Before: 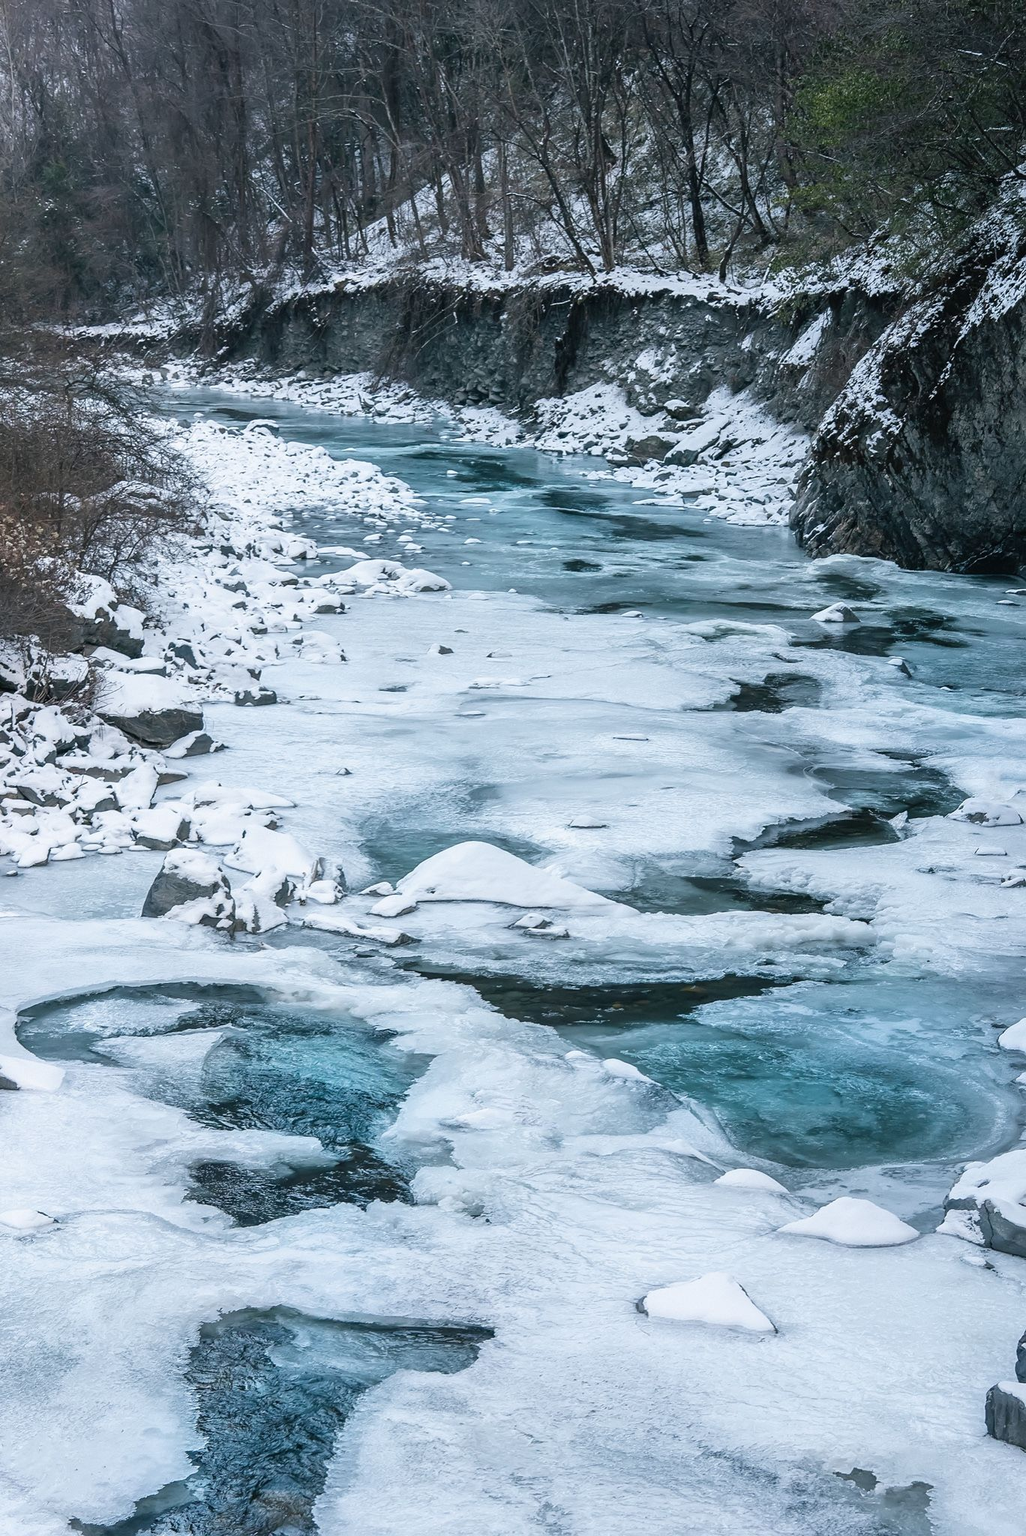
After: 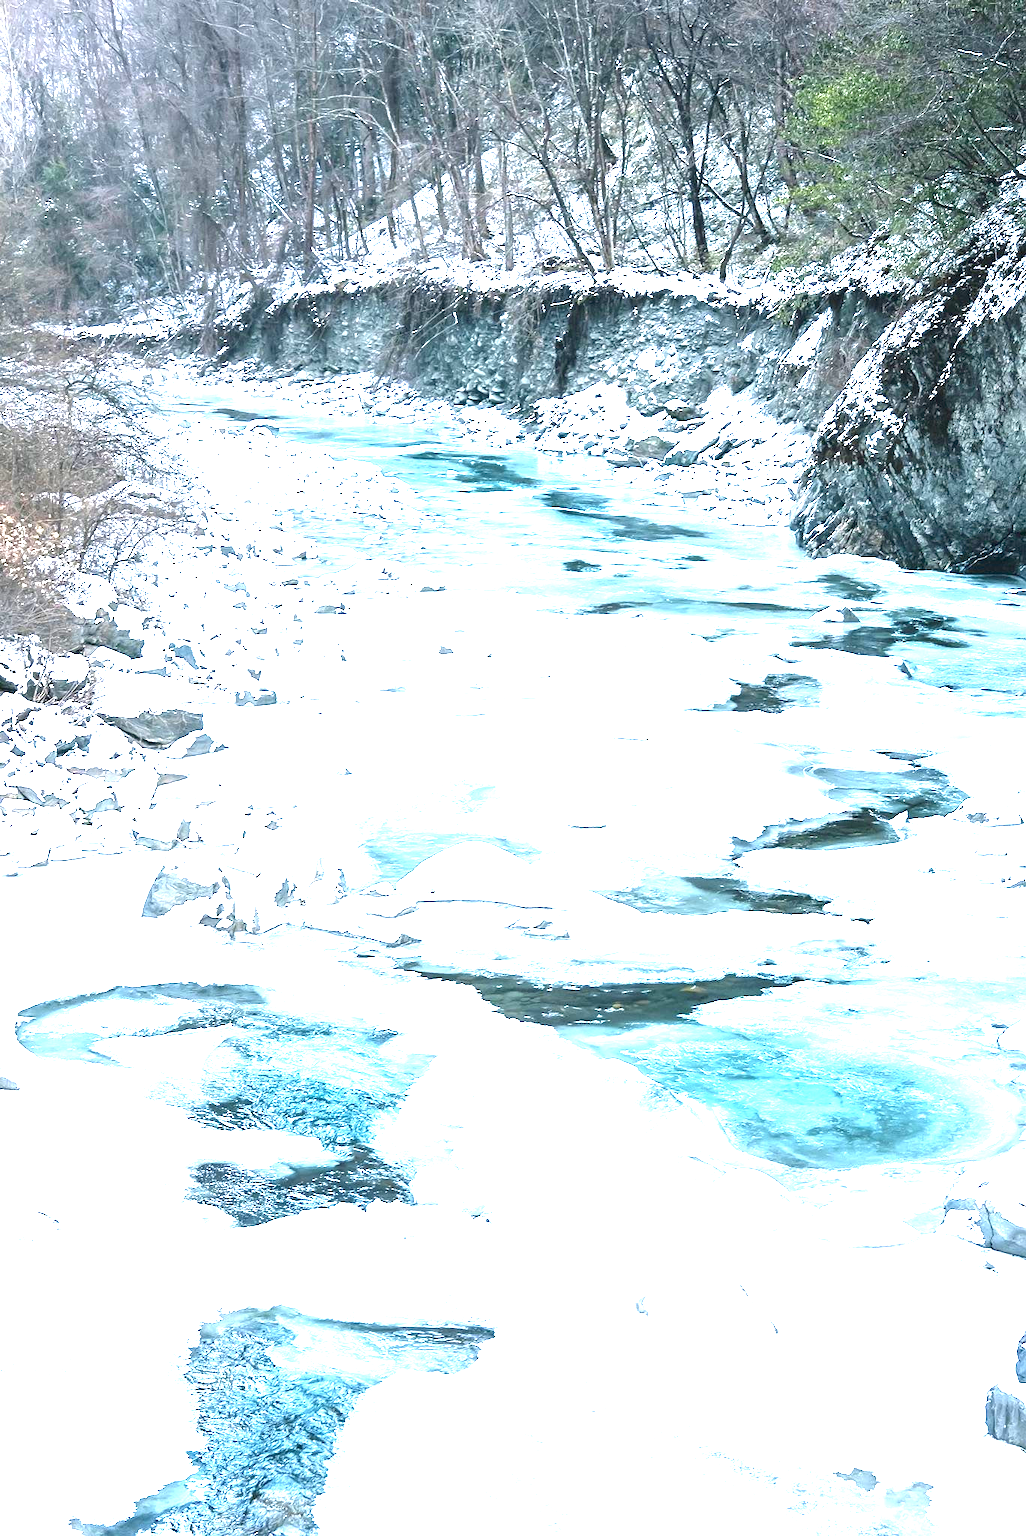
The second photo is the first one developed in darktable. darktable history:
exposure: black level correction 0.001, exposure 2.578 EV, compensate exposure bias true, compensate highlight preservation false
